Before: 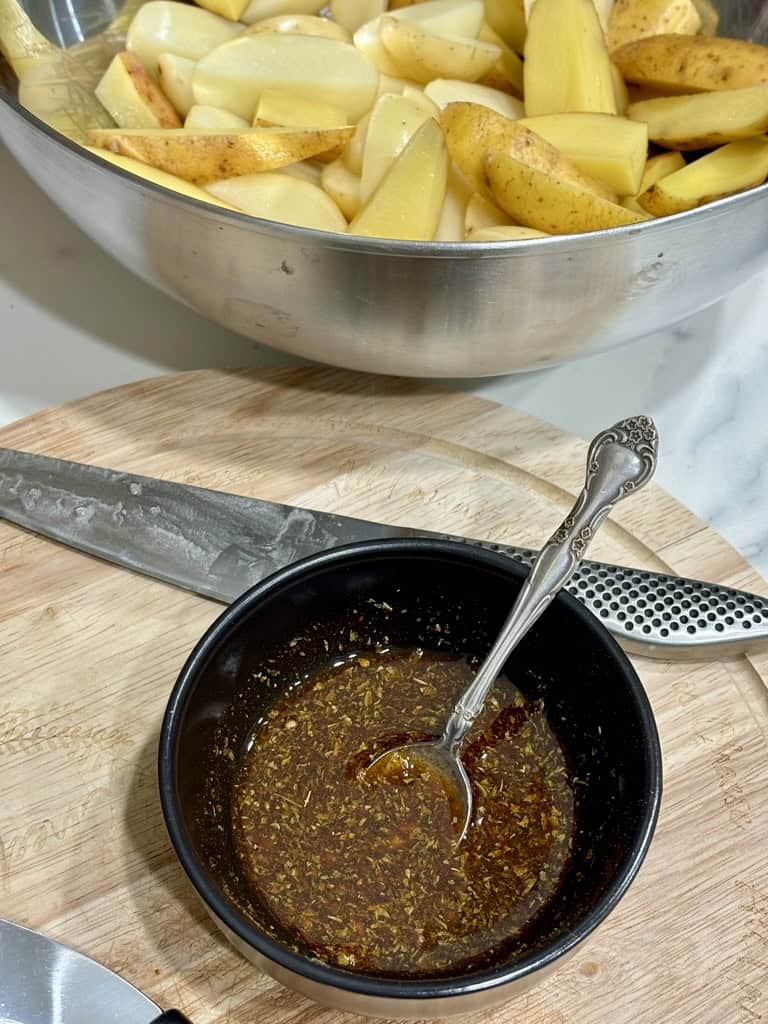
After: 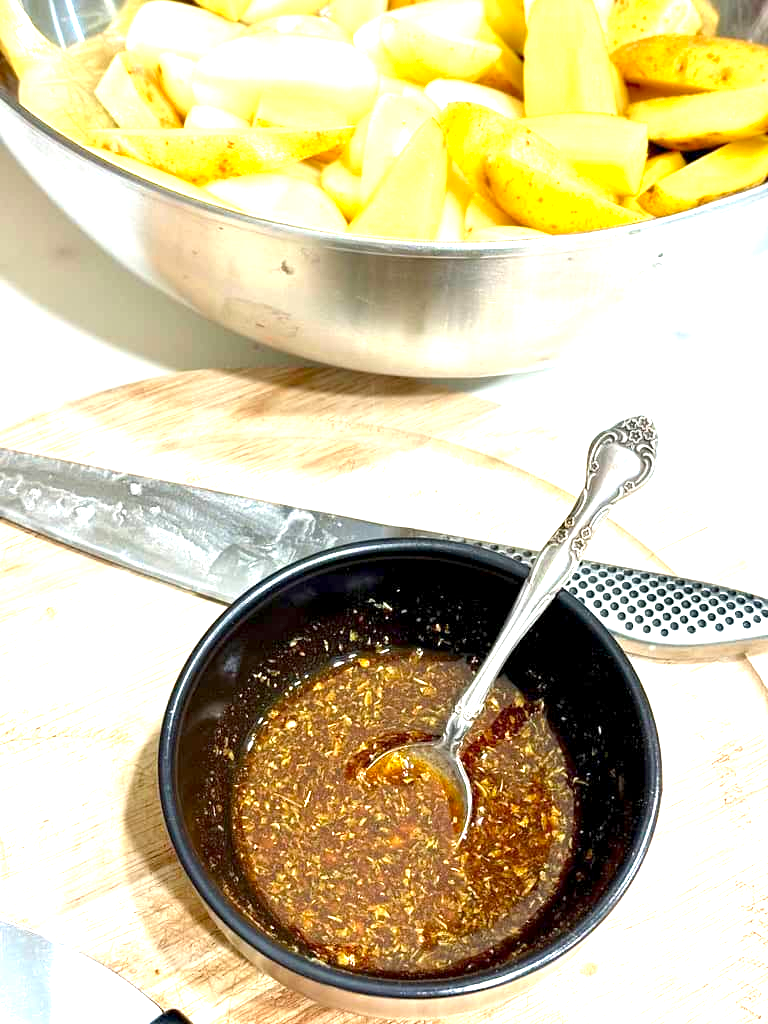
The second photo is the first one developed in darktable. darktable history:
exposure: black level correction 0.001, exposure 1.729 EV, compensate highlight preservation false
